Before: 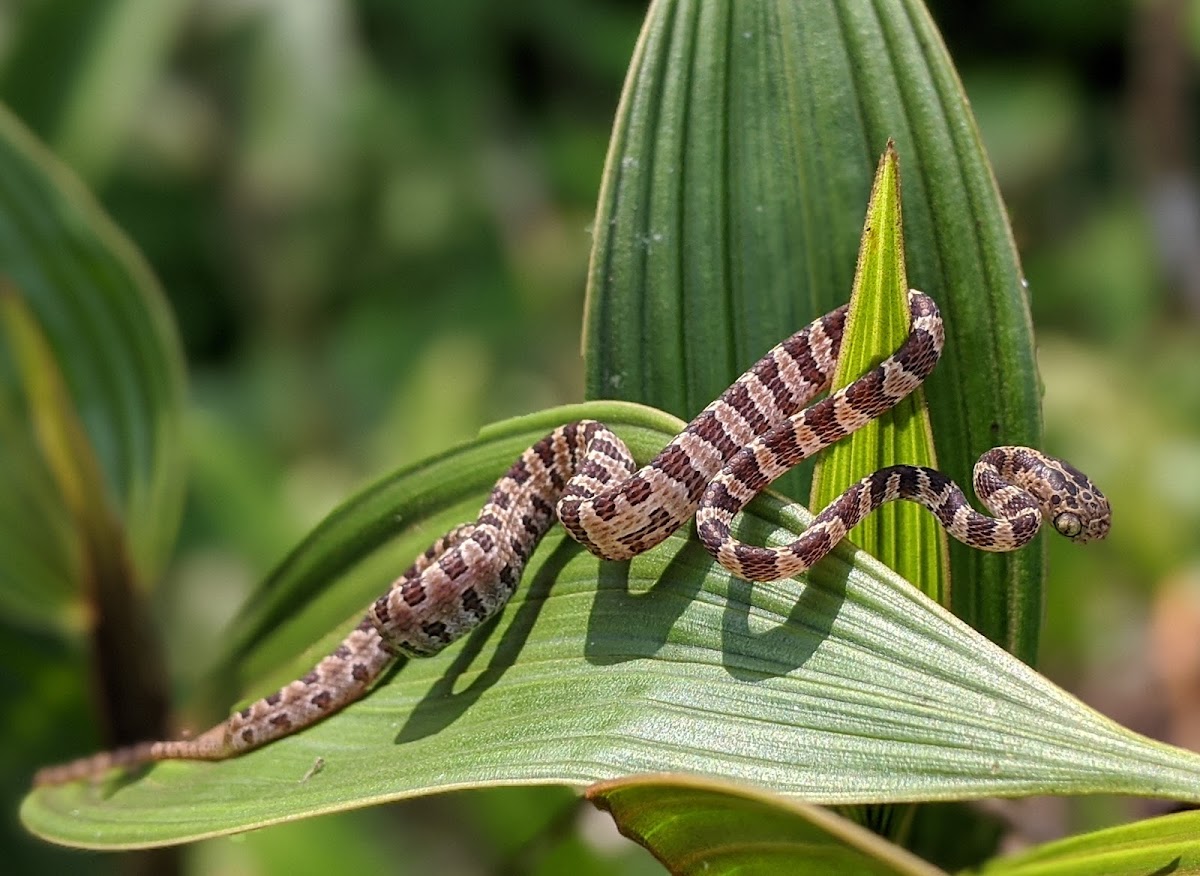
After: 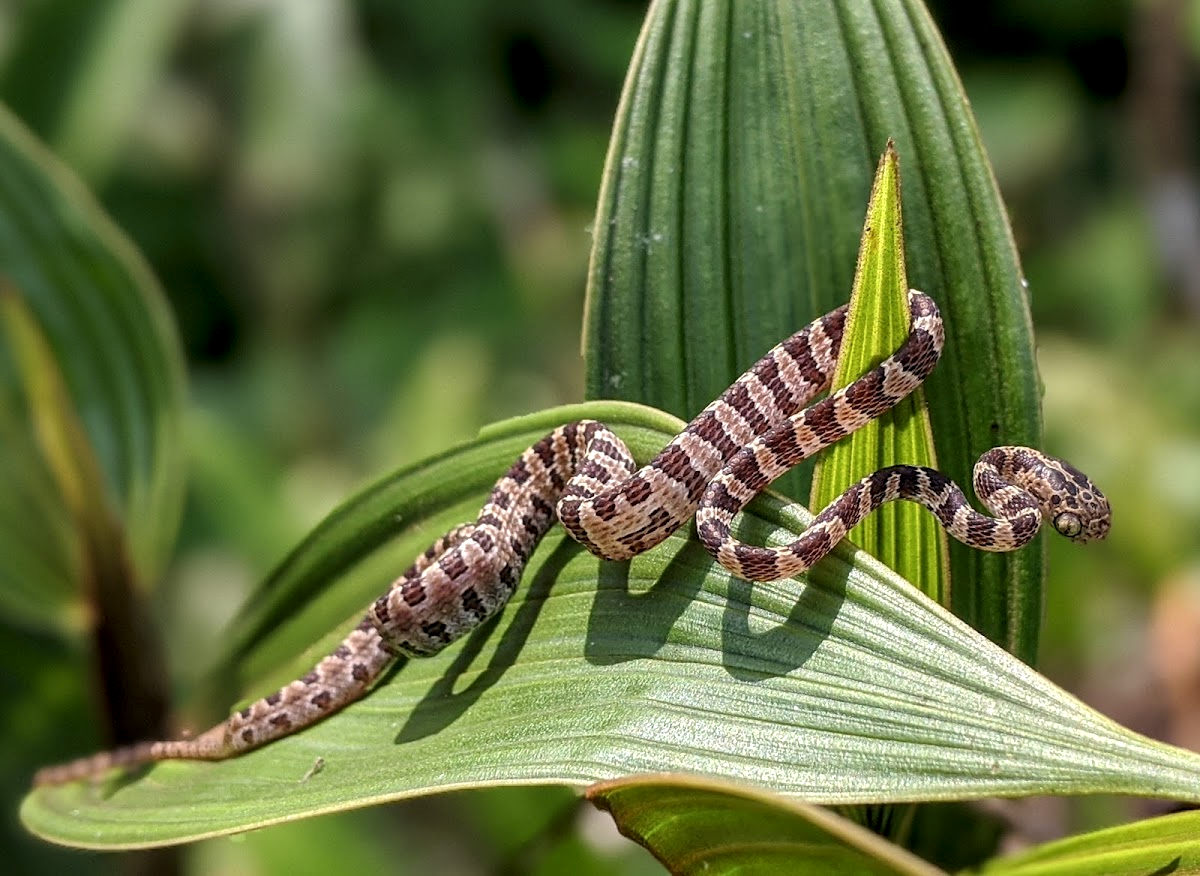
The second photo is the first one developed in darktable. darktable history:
local contrast: highlights 91%, shadows 79%
